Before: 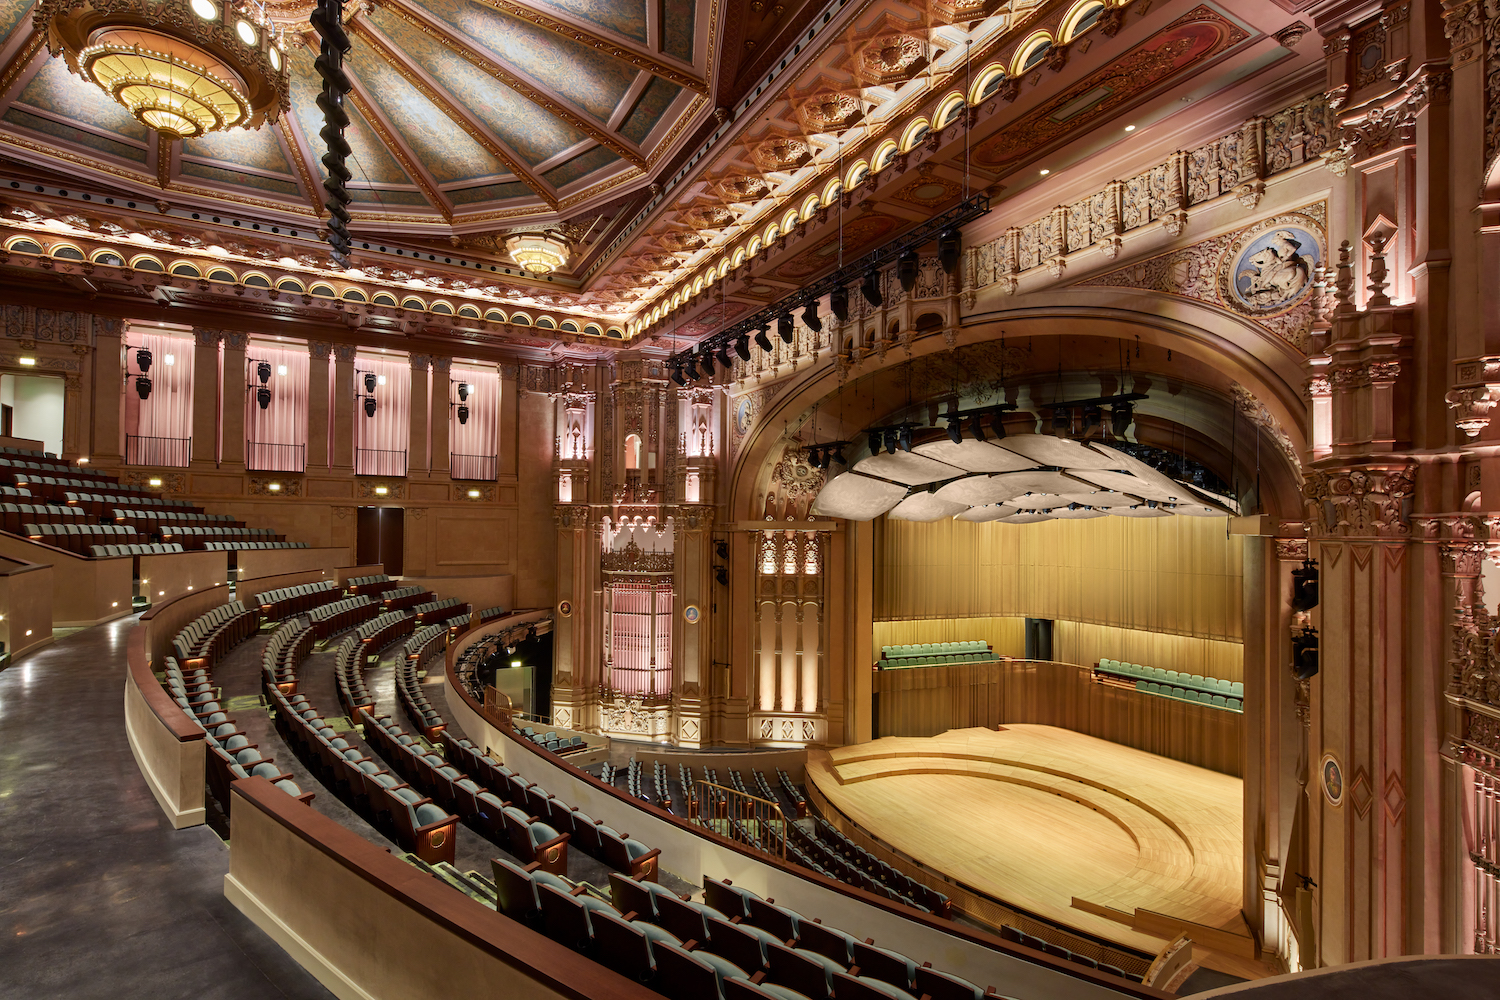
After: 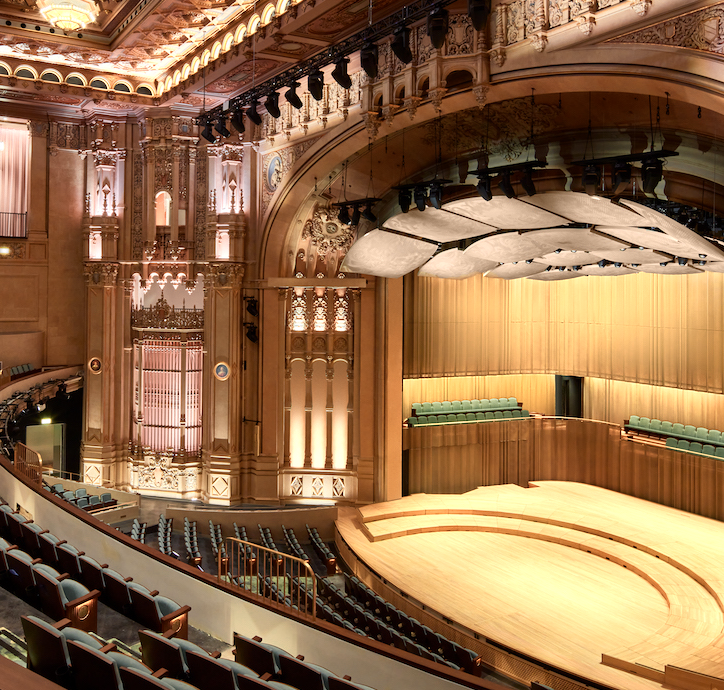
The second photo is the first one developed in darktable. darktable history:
color zones: curves: ch0 [(0.018, 0.548) (0.197, 0.654) (0.425, 0.447) (0.605, 0.658) (0.732, 0.579)]; ch1 [(0.105, 0.531) (0.224, 0.531) (0.386, 0.39) (0.618, 0.456) (0.732, 0.456) (0.956, 0.421)]; ch2 [(0.039, 0.583) (0.215, 0.465) (0.399, 0.544) (0.465, 0.548) (0.614, 0.447) (0.724, 0.43) (0.882, 0.623) (0.956, 0.632)]
crop: left 31.348%, top 24.365%, right 20.353%, bottom 6.553%
